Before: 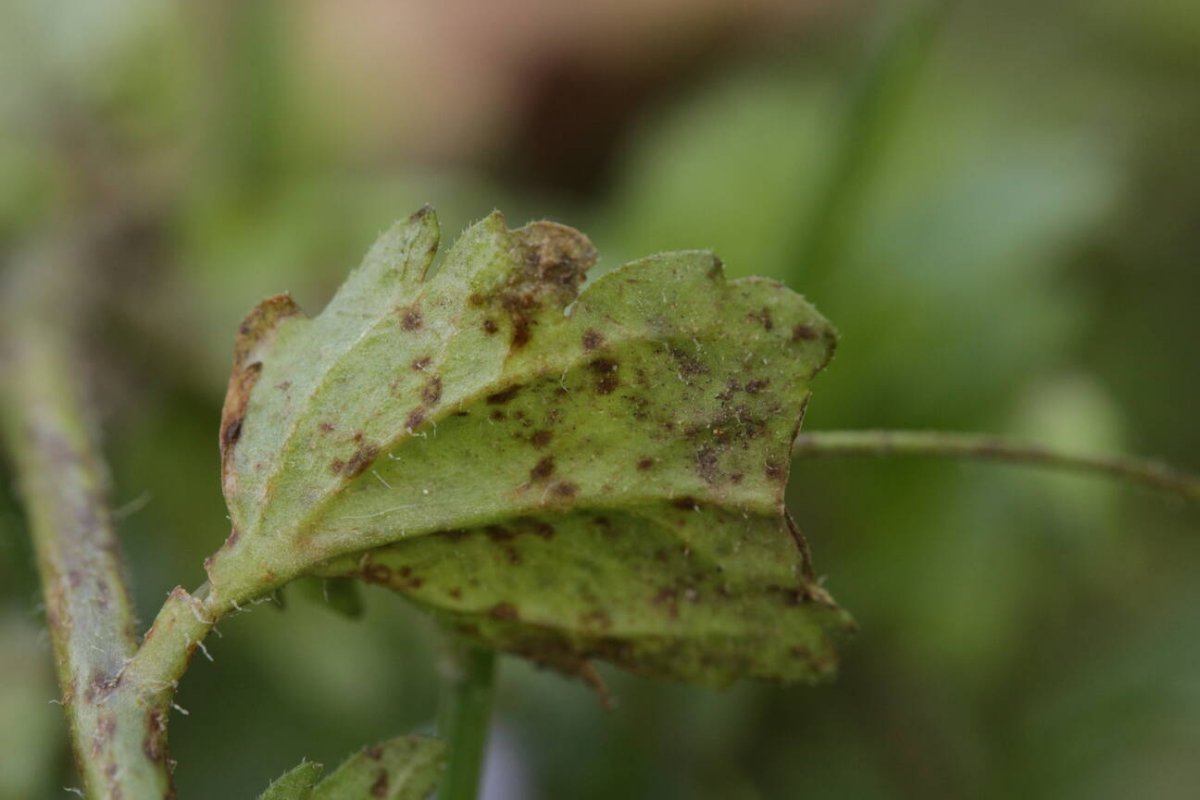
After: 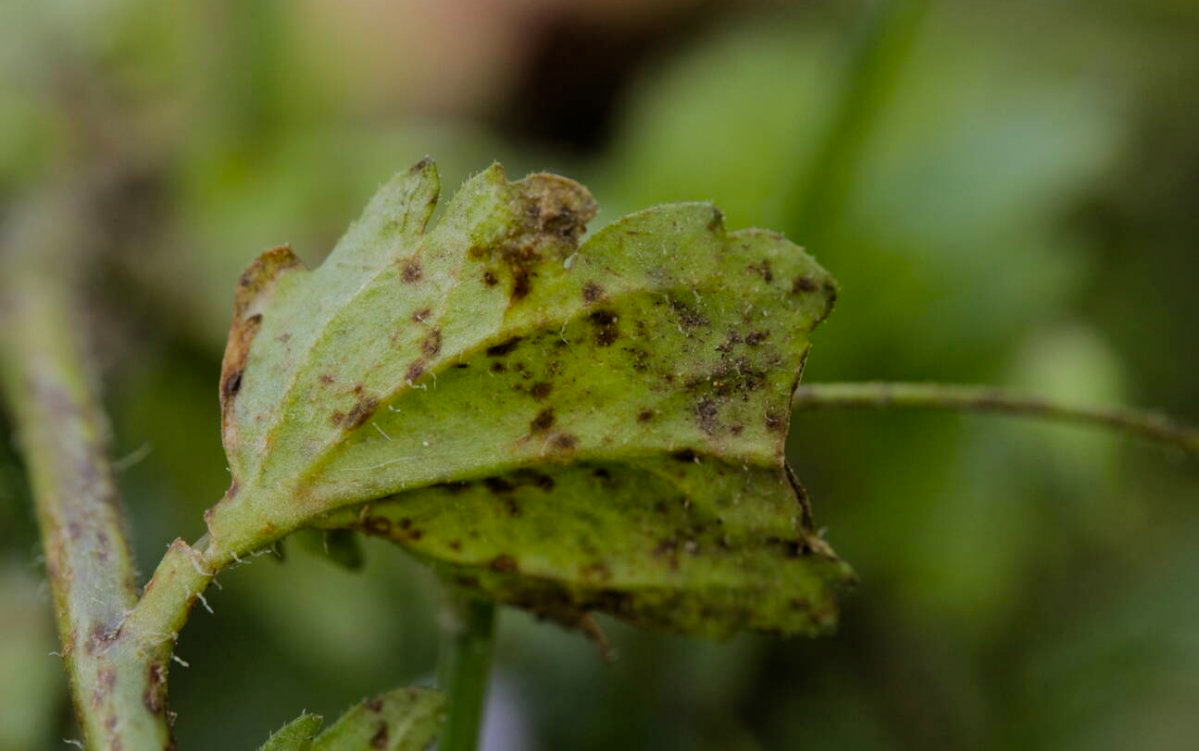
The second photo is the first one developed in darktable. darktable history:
filmic rgb: black relative exposure -7.76 EV, white relative exposure 4.45 EV, target black luminance 0%, hardness 3.76, latitude 50.77%, contrast 1.064, highlights saturation mix 8.58%, shadows ↔ highlights balance -0.262%, color science v4 (2020)
crop and rotate: top 6.024%
